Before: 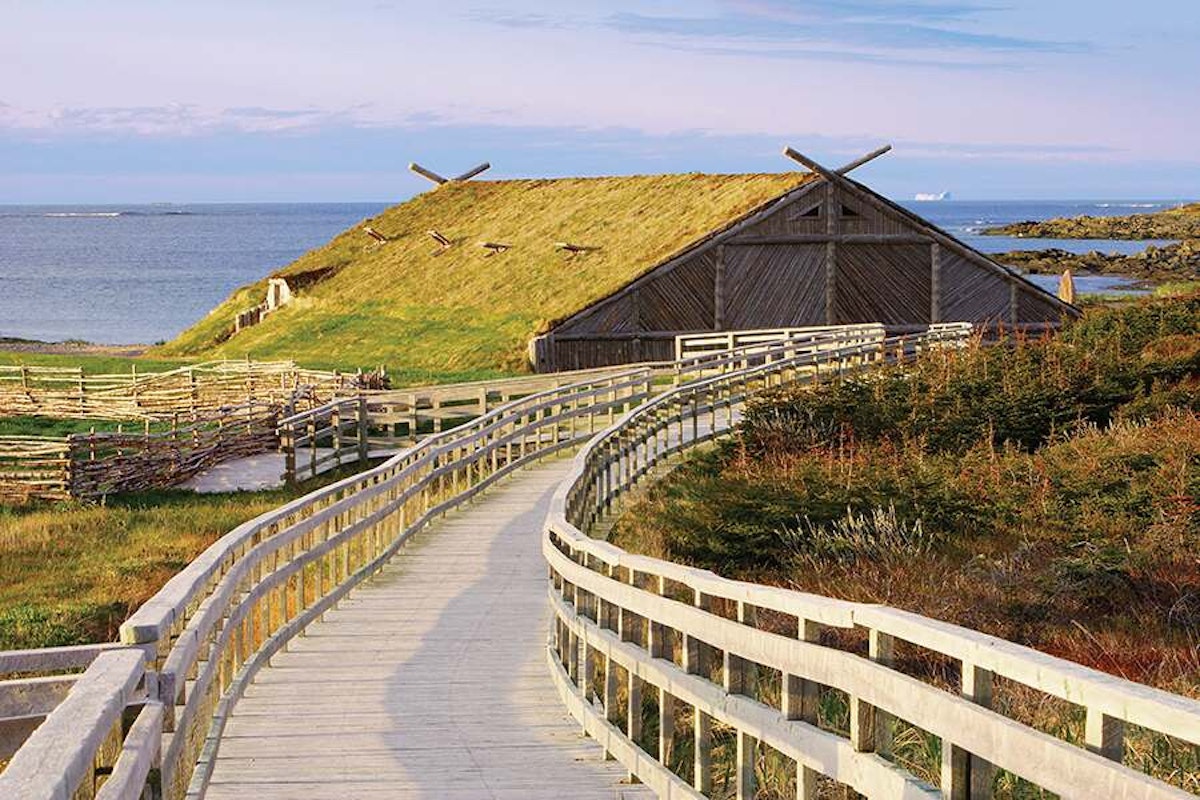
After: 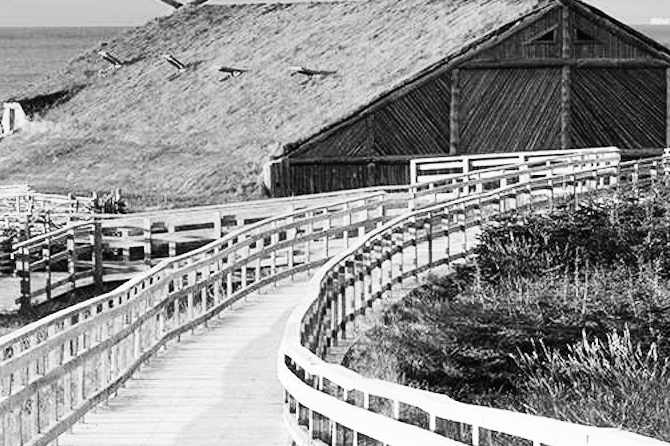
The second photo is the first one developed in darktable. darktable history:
base curve: curves: ch0 [(0, 0.003) (0.001, 0.002) (0.006, 0.004) (0.02, 0.022) (0.048, 0.086) (0.094, 0.234) (0.162, 0.431) (0.258, 0.629) (0.385, 0.8) (0.548, 0.918) (0.751, 0.988) (1, 1)], preserve colors none
crop and rotate: left 22.13%, top 22.054%, right 22.026%, bottom 22.102%
graduated density: hue 238.83°, saturation 50%
monochrome: on, module defaults
shadows and highlights: soften with gaussian
color balance rgb: linear chroma grading › global chroma 8.33%, perceptual saturation grading › global saturation 18.52%, global vibrance 7.87%
